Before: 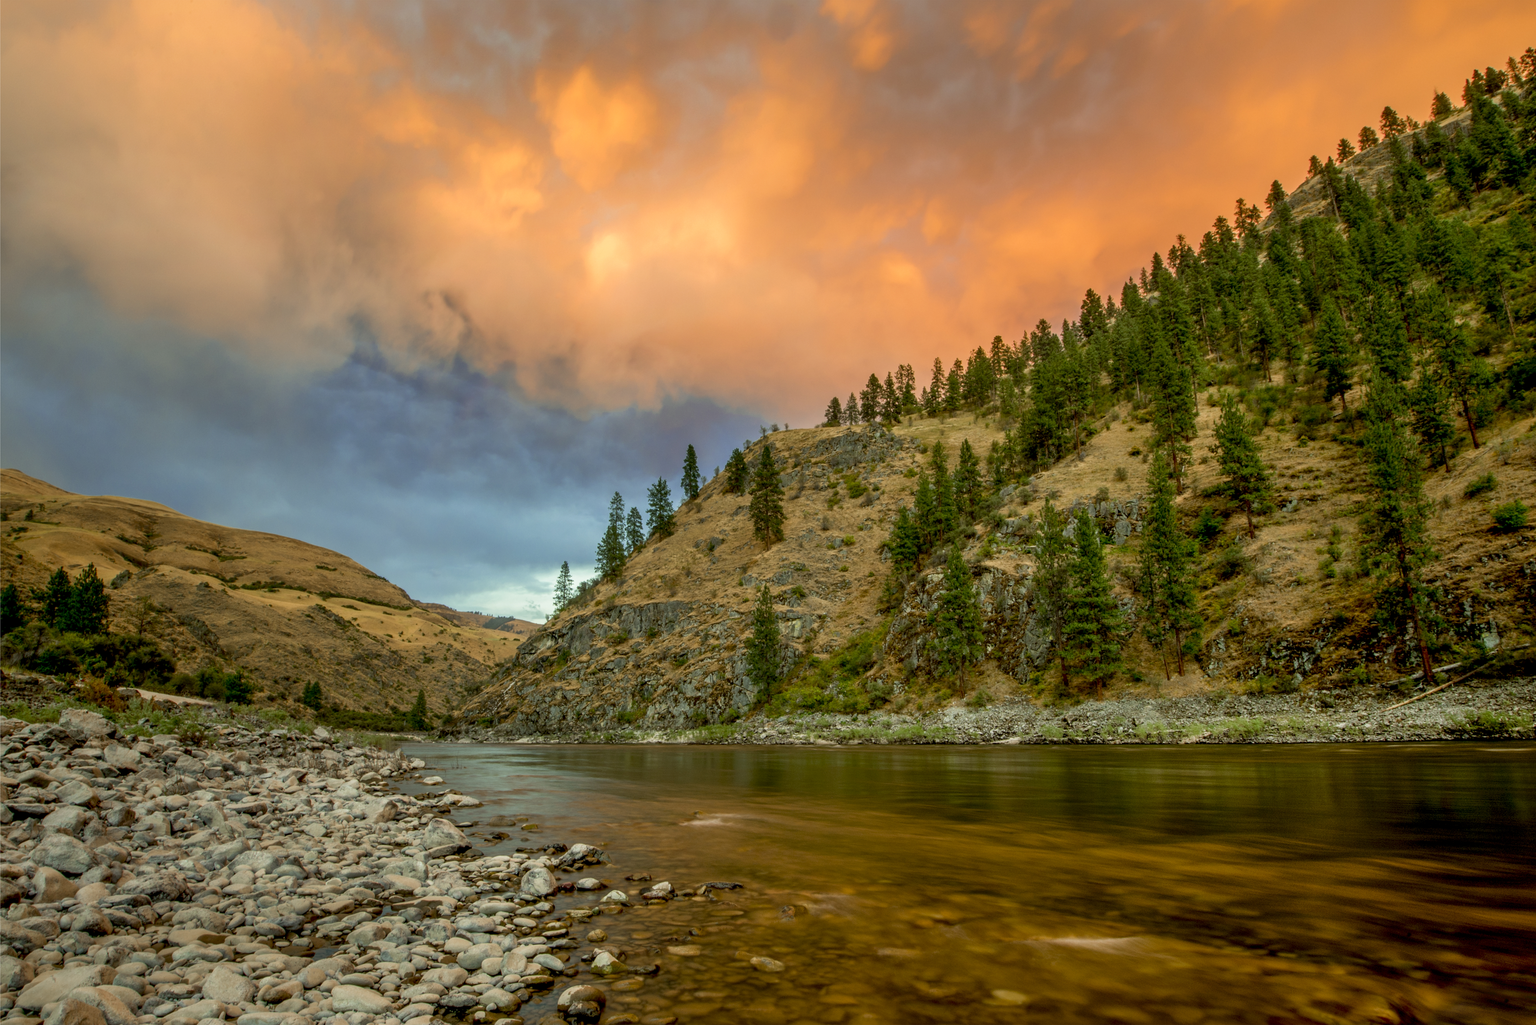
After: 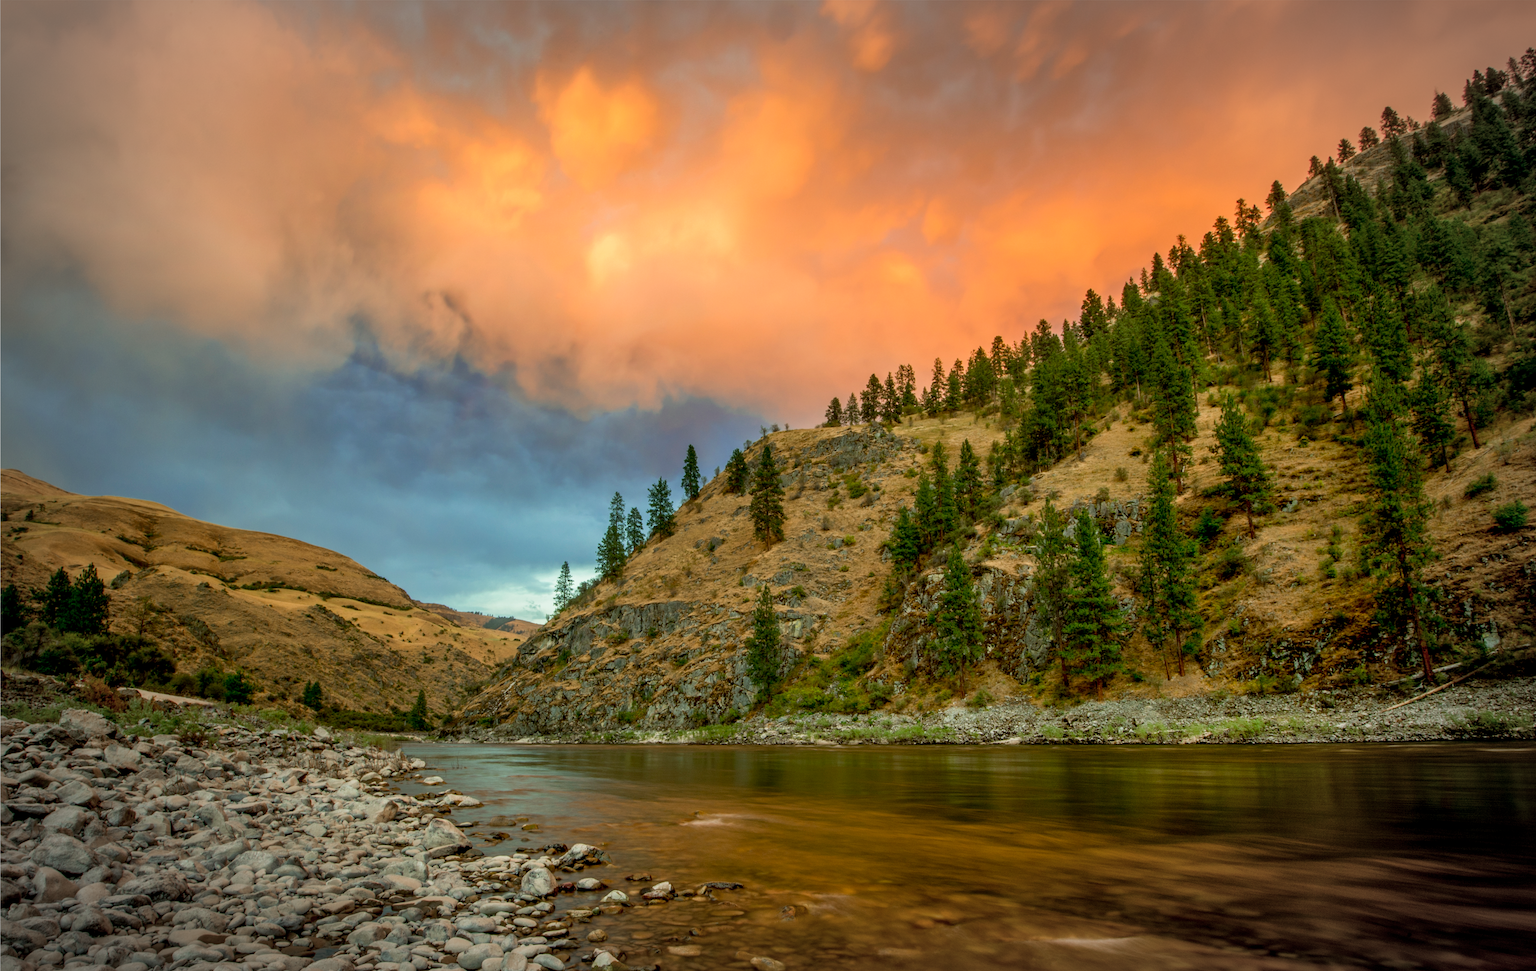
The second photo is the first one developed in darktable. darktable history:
vignetting: automatic ratio true
crop and rotate: top 0.004%, bottom 5.186%
